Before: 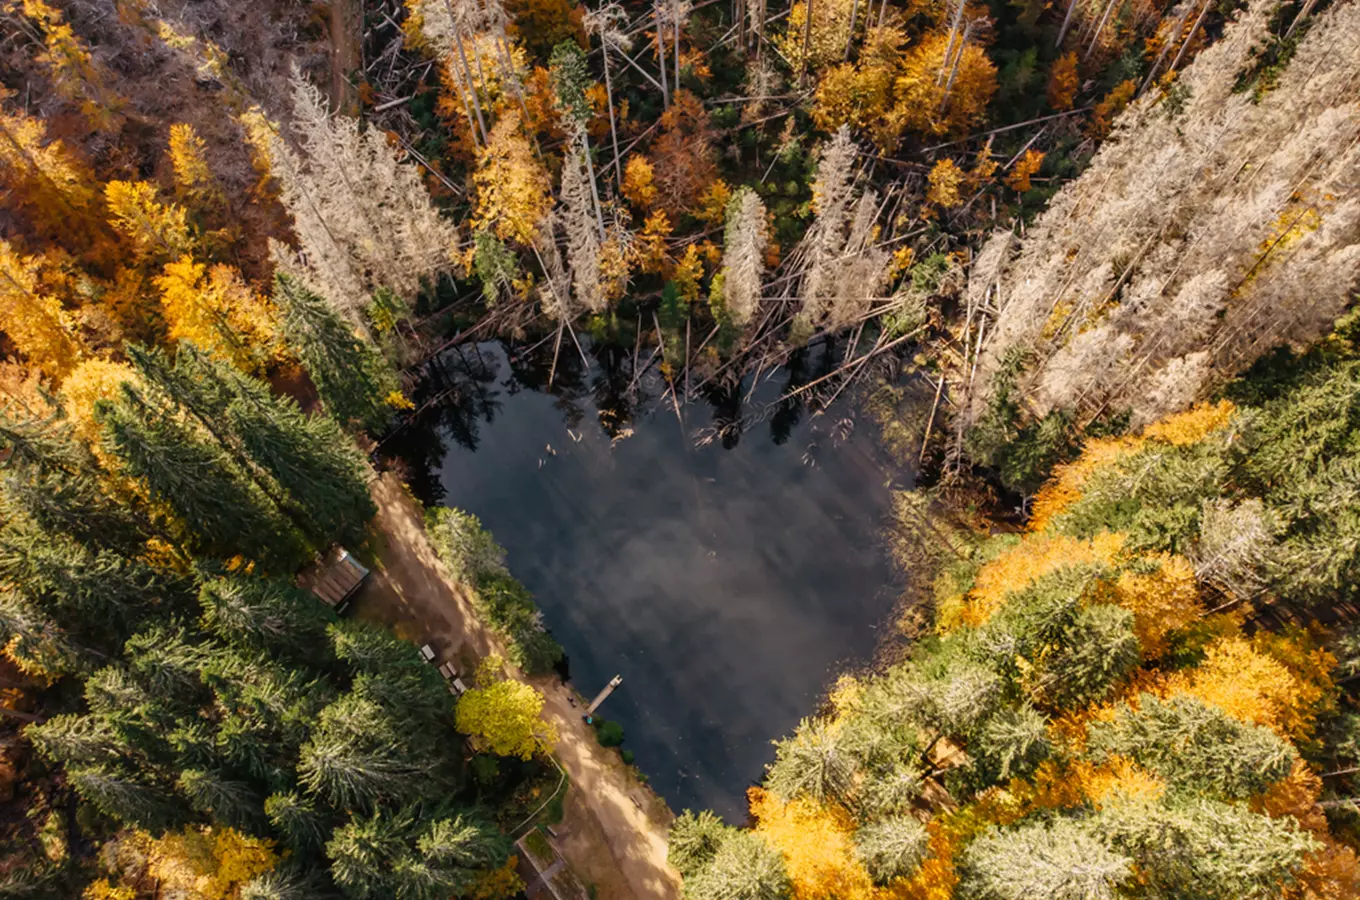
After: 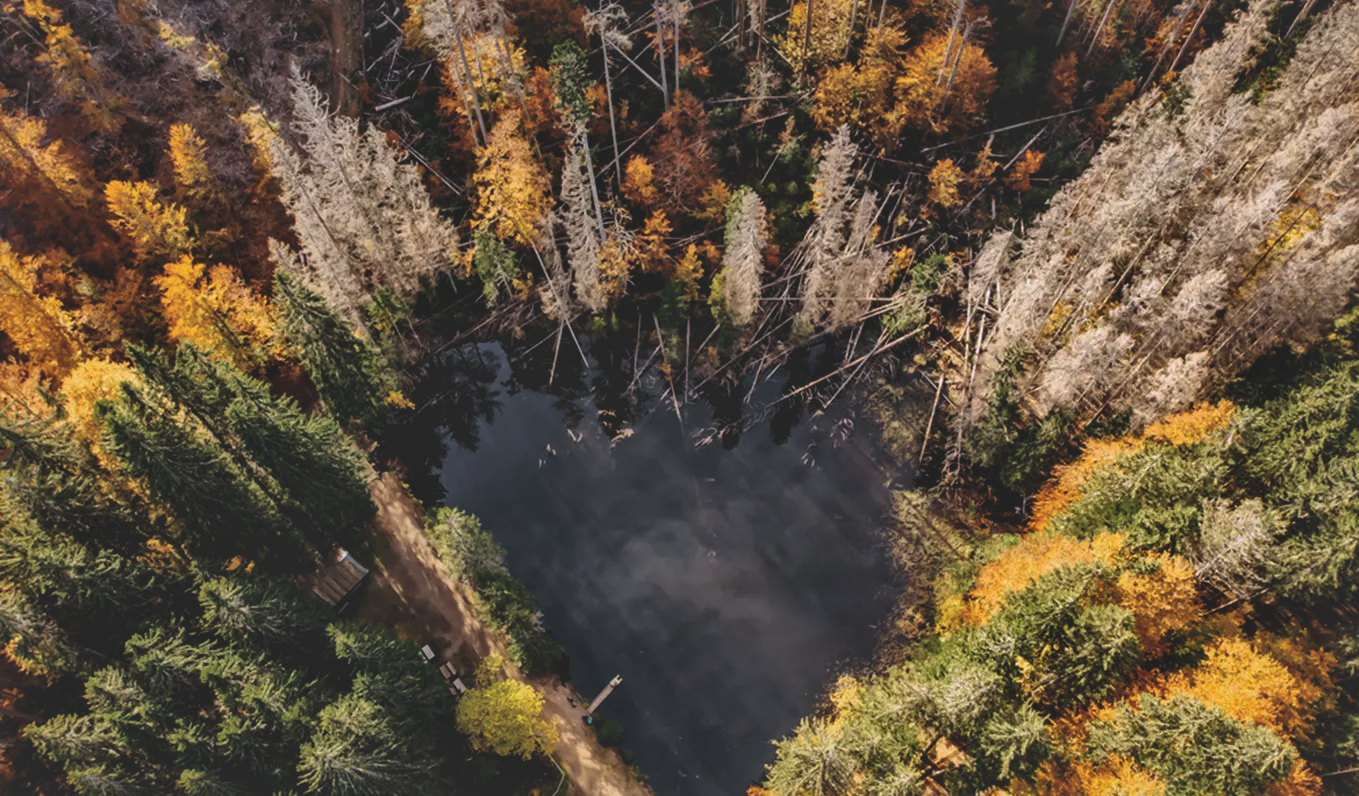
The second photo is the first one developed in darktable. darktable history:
crop and rotate: top 0%, bottom 11.49%
white balance: red 0.976, blue 1.04
local contrast: mode bilateral grid, contrast 20, coarseness 50, detail 161%, midtone range 0.2
rgb curve: curves: ch0 [(0, 0.186) (0.314, 0.284) (0.775, 0.708) (1, 1)], compensate middle gray true, preserve colors none
exposure: black level correction 0.01, exposure 0.014 EV, compensate highlight preservation false
color balance rgb: contrast -10%
